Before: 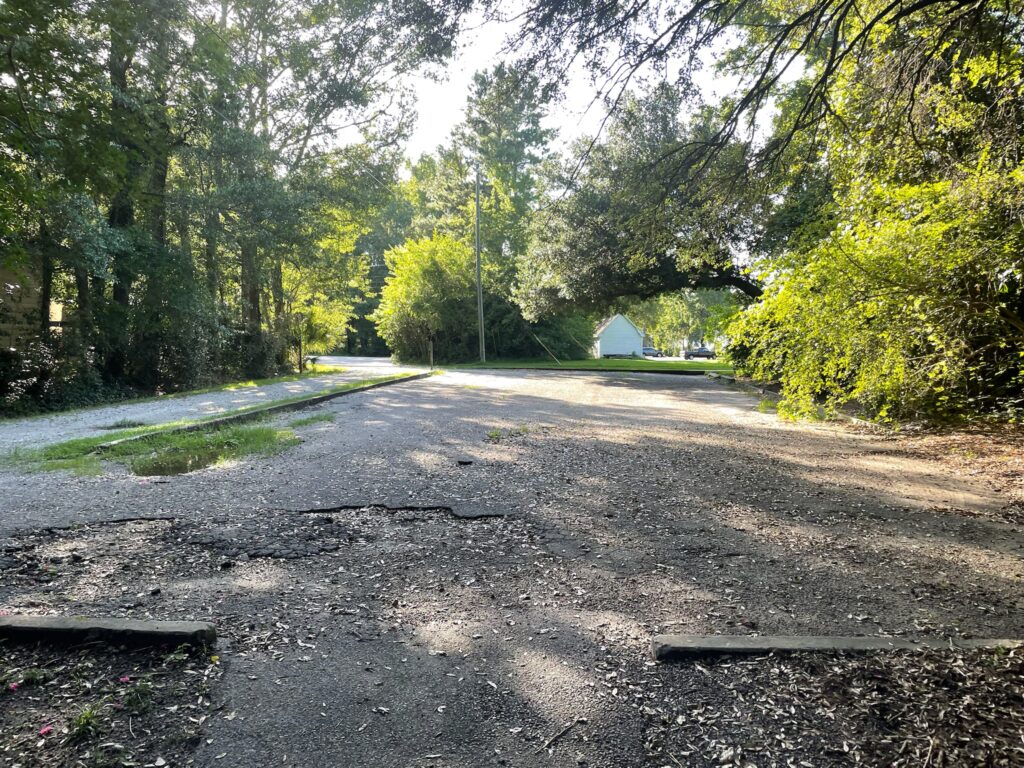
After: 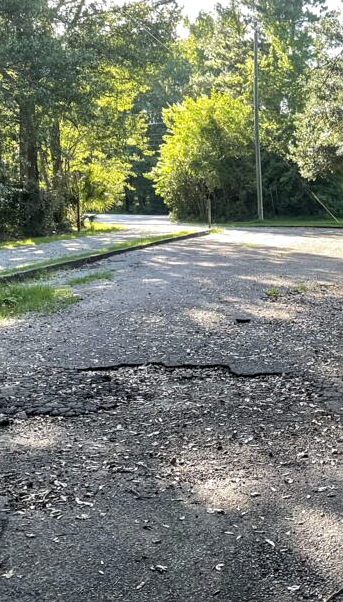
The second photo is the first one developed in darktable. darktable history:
local contrast: on, module defaults
crop and rotate: left 21.77%, top 18.528%, right 44.676%, bottom 2.997%
sharpen: radius 1.272, amount 0.305, threshold 0
